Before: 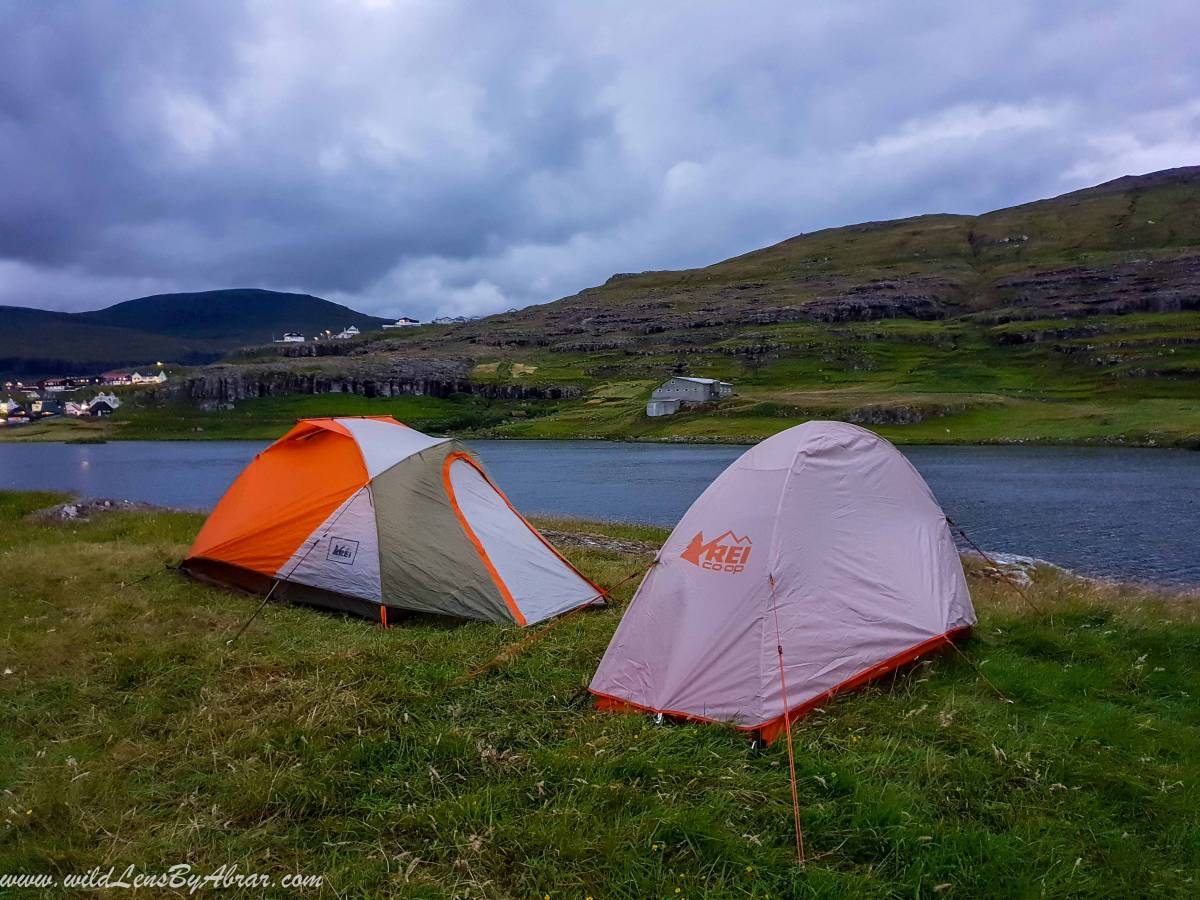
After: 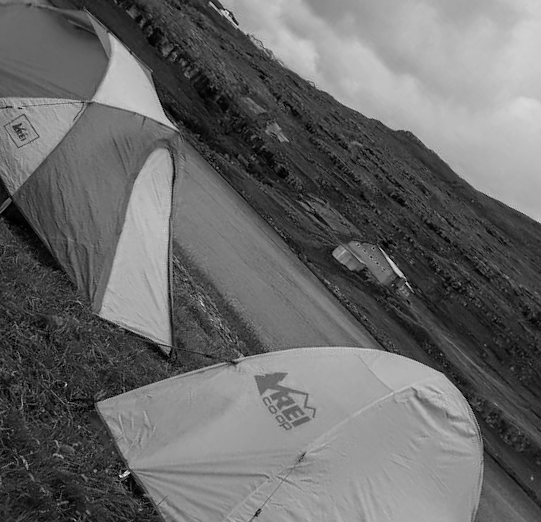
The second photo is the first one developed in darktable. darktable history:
tone equalizer: edges refinement/feathering 500, mask exposure compensation -1.24 EV, preserve details no
color calibration: output gray [0.246, 0.254, 0.501, 0], illuminant as shot in camera, x 0.358, y 0.373, temperature 4628.91 K
crop and rotate: angle -45.42°, top 16.587%, right 0.794%, bottom 11.696%
